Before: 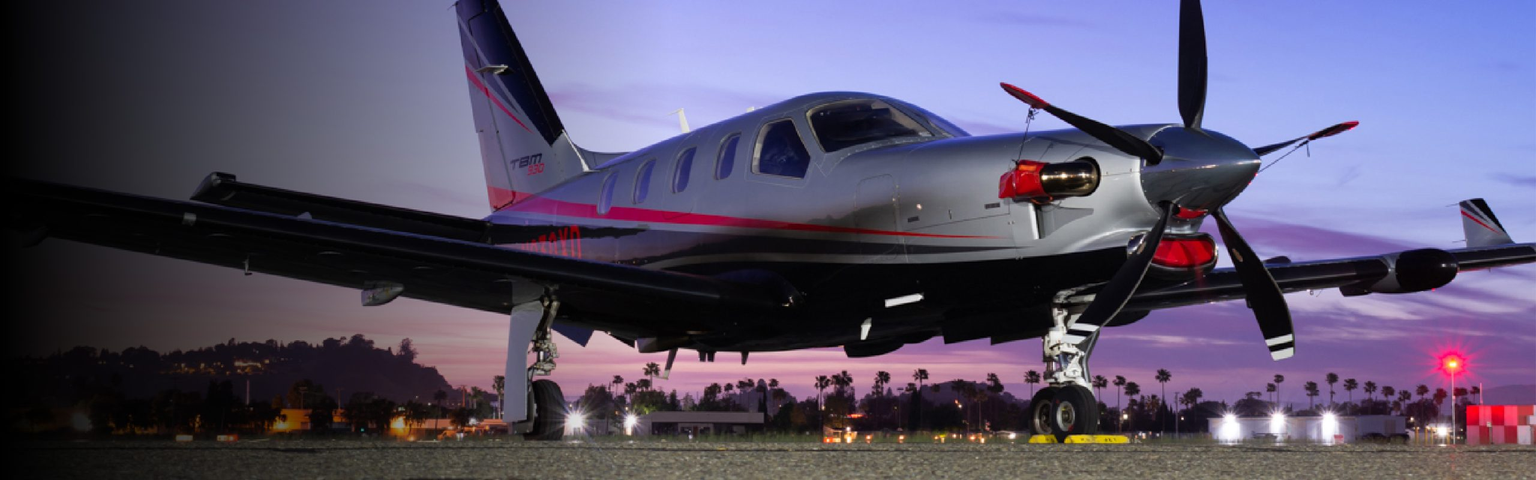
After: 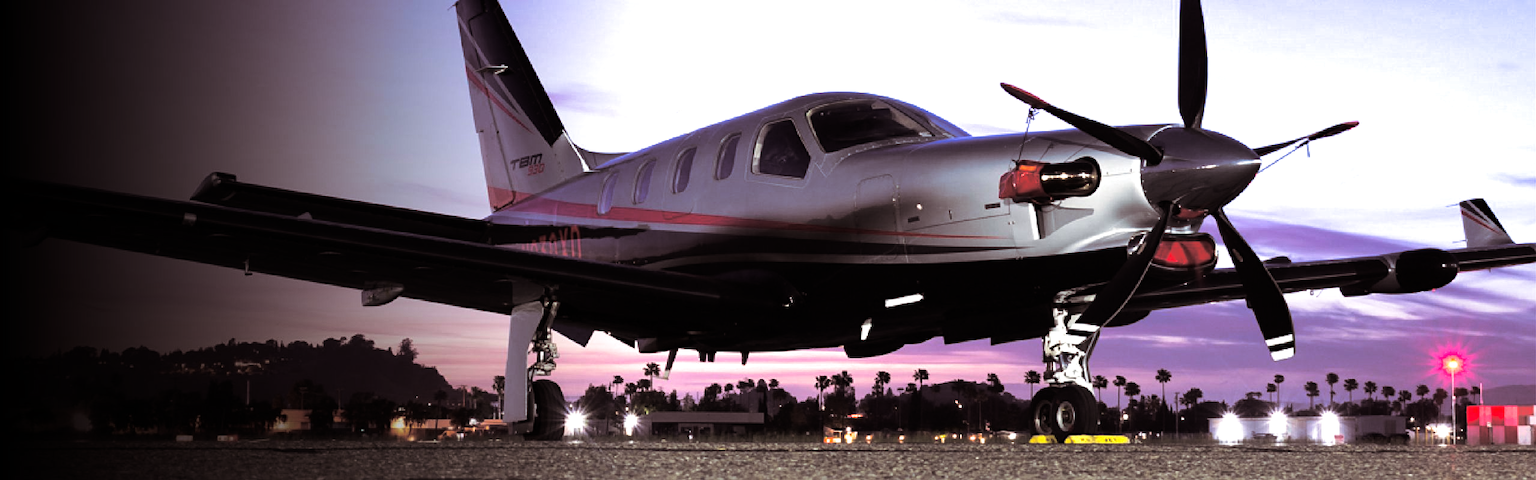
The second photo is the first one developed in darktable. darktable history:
split-toning: shadows › saturation 0.24, highlights › hue 54°, highlights › saturation 0.24
sharpen: amount 0.2
tone equalizer: -8 EV -1.08 EV, -7 EV -1.01 EV, -6 EV -0.867 EV, -5 EV -0.578 EV, -3 EV 0.578 EV, -2 EV 0.867 EV, -1 EV 1.01 EV, +0 EV 1.08 EV, edges refinement/feathering 500, mask exposure compensation -1.57 EV, preserve details no
